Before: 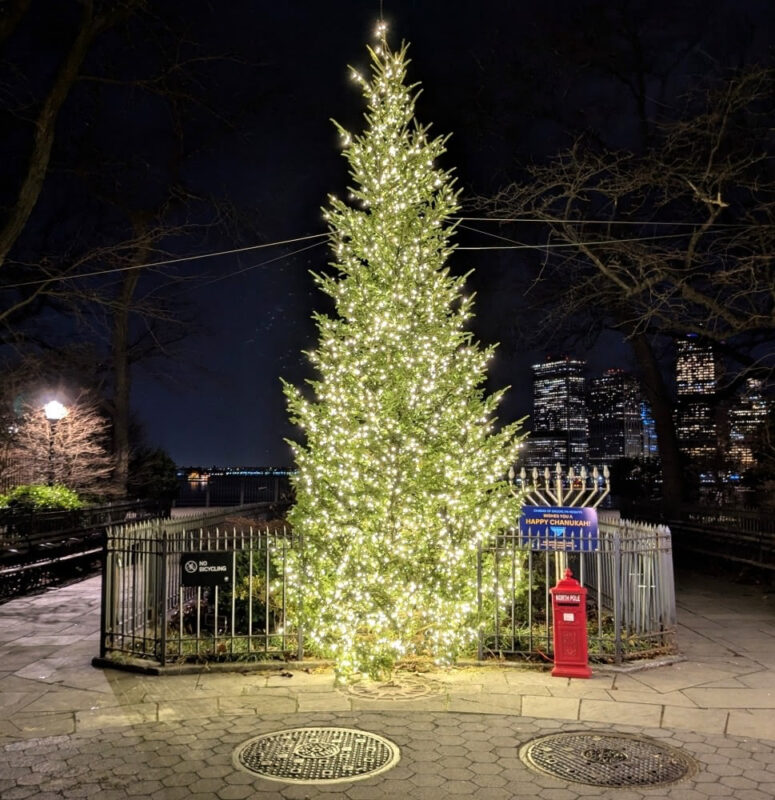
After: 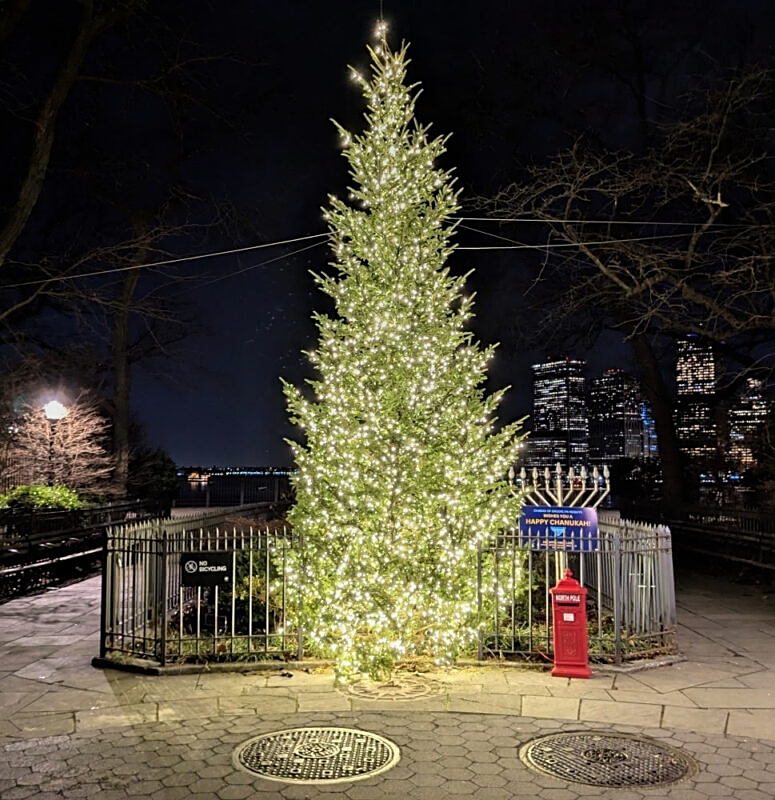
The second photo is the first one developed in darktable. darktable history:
shadows and highlights: radius 337.17, shadows 29.01, soften with gaussian
graduated density: rotation -0.352°, offset 57.64
sharpen: on, module defaults
